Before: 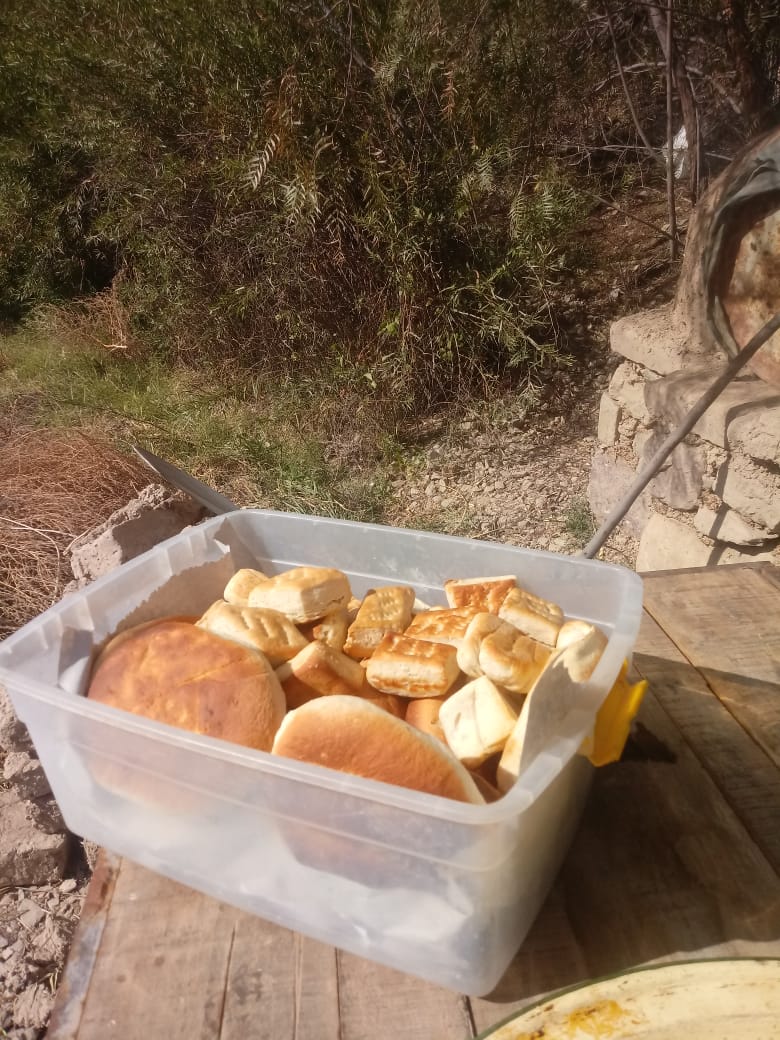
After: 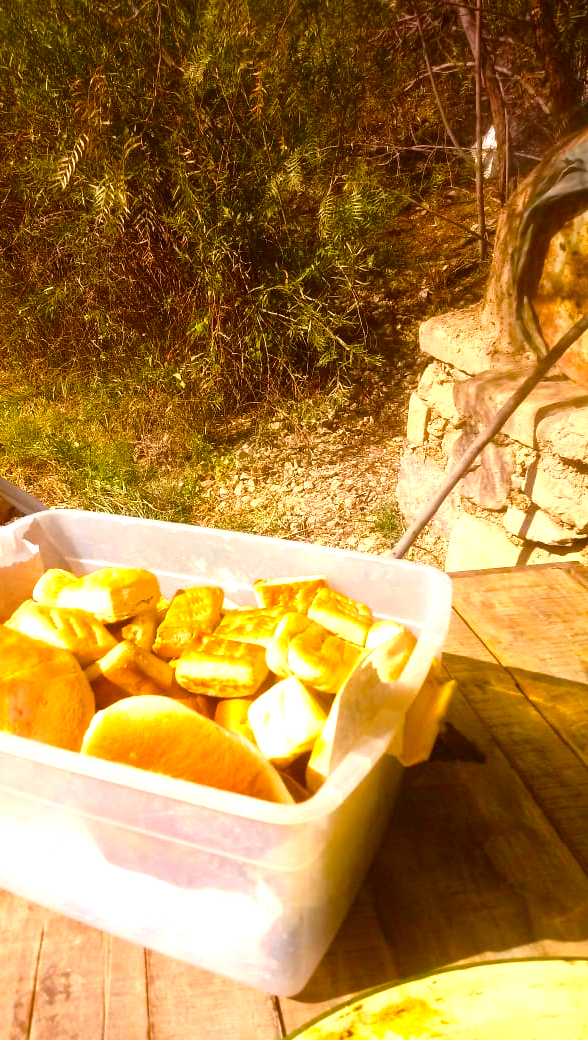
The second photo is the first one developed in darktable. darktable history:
crop and rotate: left 24.6%
color correction: highlights a* 6.27, highlights b* 8.19, shadows a* 5.94, shadows b* 7.23, saturation 0.9
color balance rgb: linear chroma grading › global chroma 25%, perceptual saturation grading › global saturation 40%, perceptual saturation grading › highlights -50%, perceptual saturation grading › shadows 30%, perceptual brilliance grading › global brilliance 25%, global vibrance 60%
levels: levels [0, 0.476, 0.951]
